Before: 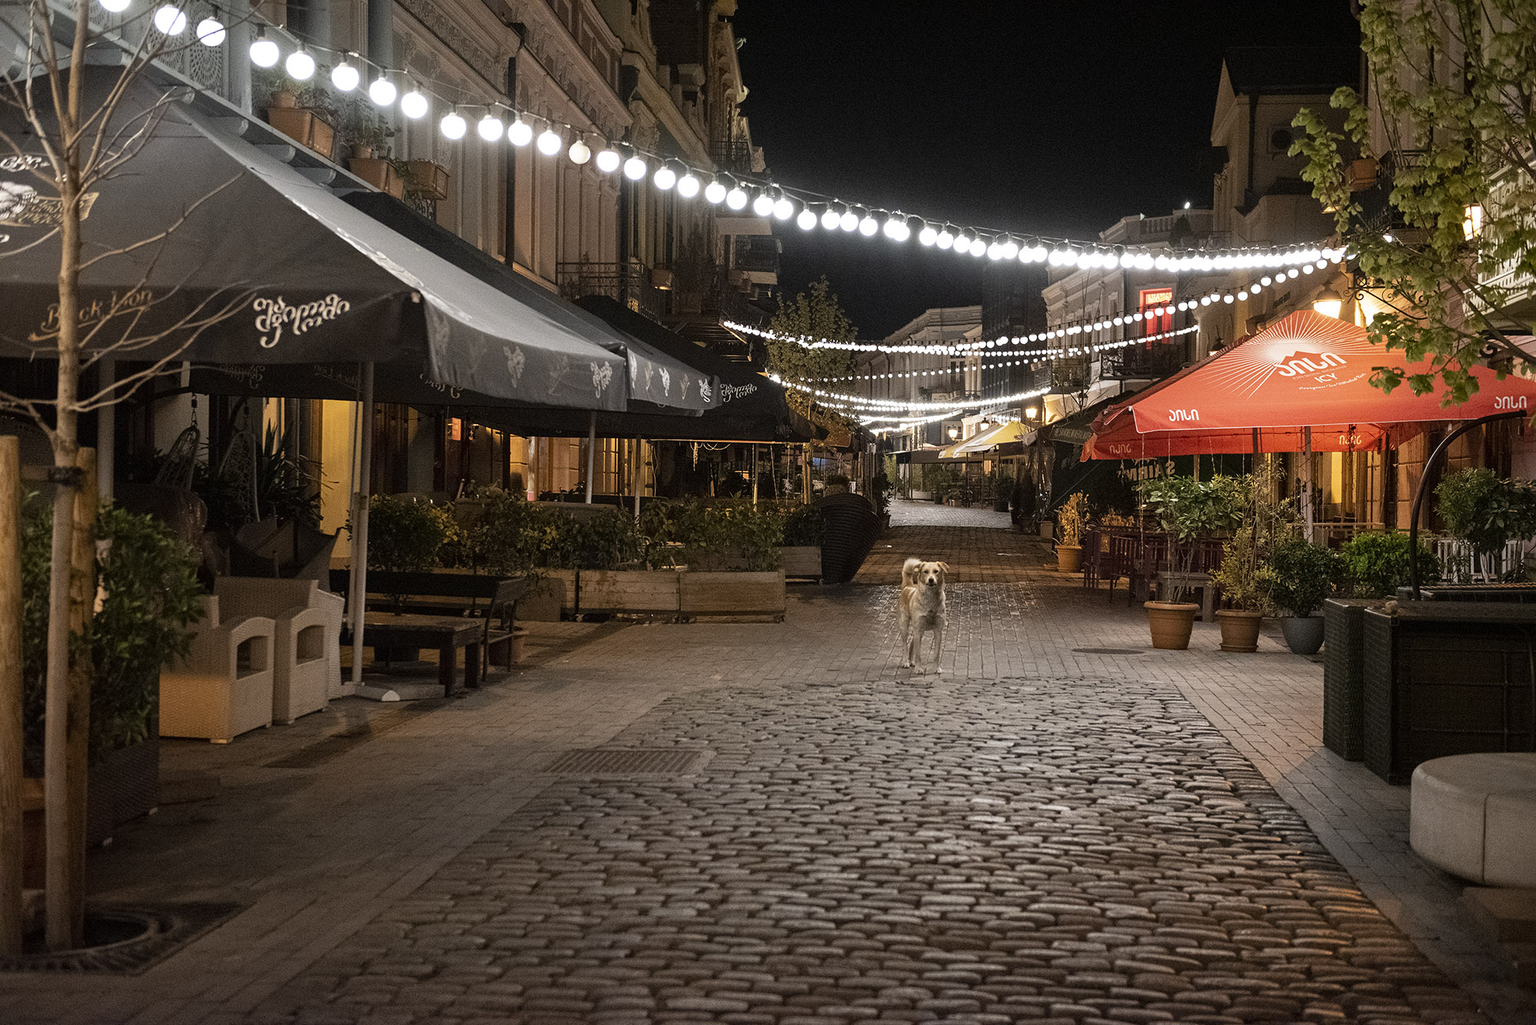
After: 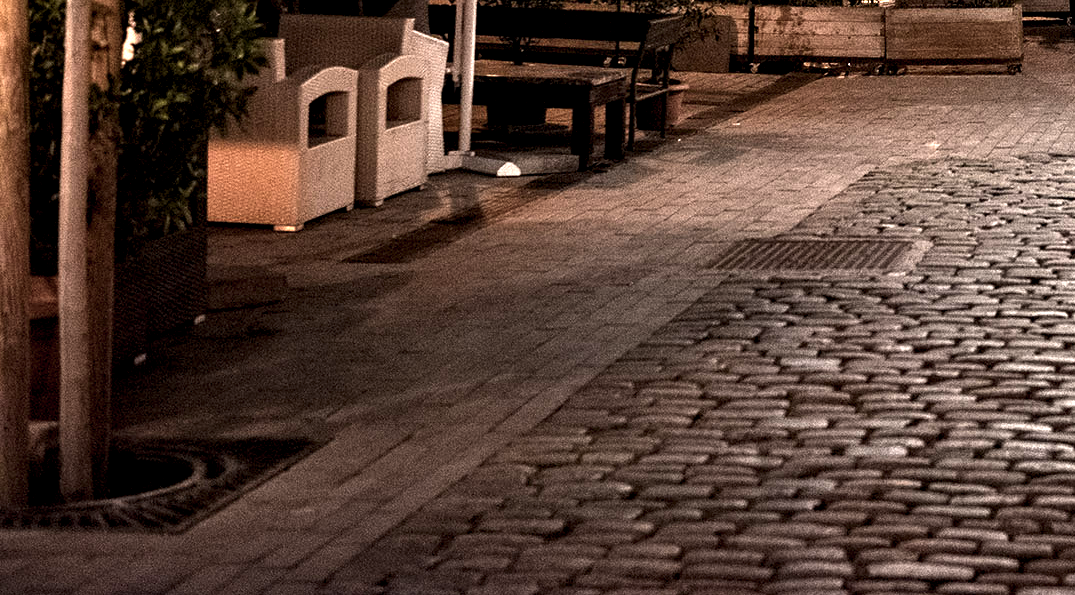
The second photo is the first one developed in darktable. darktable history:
contrast equalizer: y [[0.609, 0.611, 0.615, 0.613, 0.607, 0.603], [0.504, 0.498, 0.496, 0.499, 0.506, 0.516], [0 ×6], [0 ×6], [0 ×6]]
crop and rotate: top 55.232%, right 46.242%, bottom 0.17%
color balance rgb: perceptual saturation grading › global saturation 0.383%, hue shift -10.01°, perceptual brilliance grading › highlights 15.889%, perceptual brilliance grading › mid-tones 6.721%, perceptual brilliance grading › shadows -15.205%
exposure: black level correction 0.001, exposure 0.499 EV, compensate exposure bias true, compensate highlight preservation false
